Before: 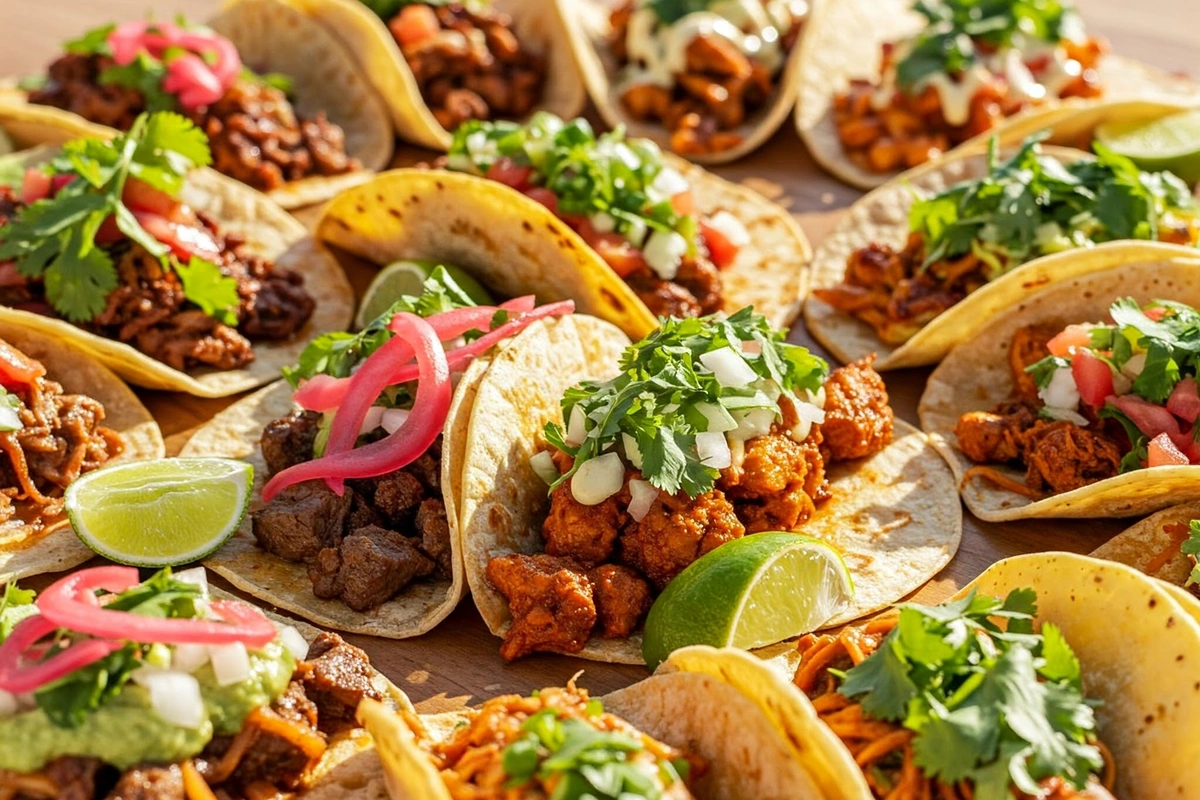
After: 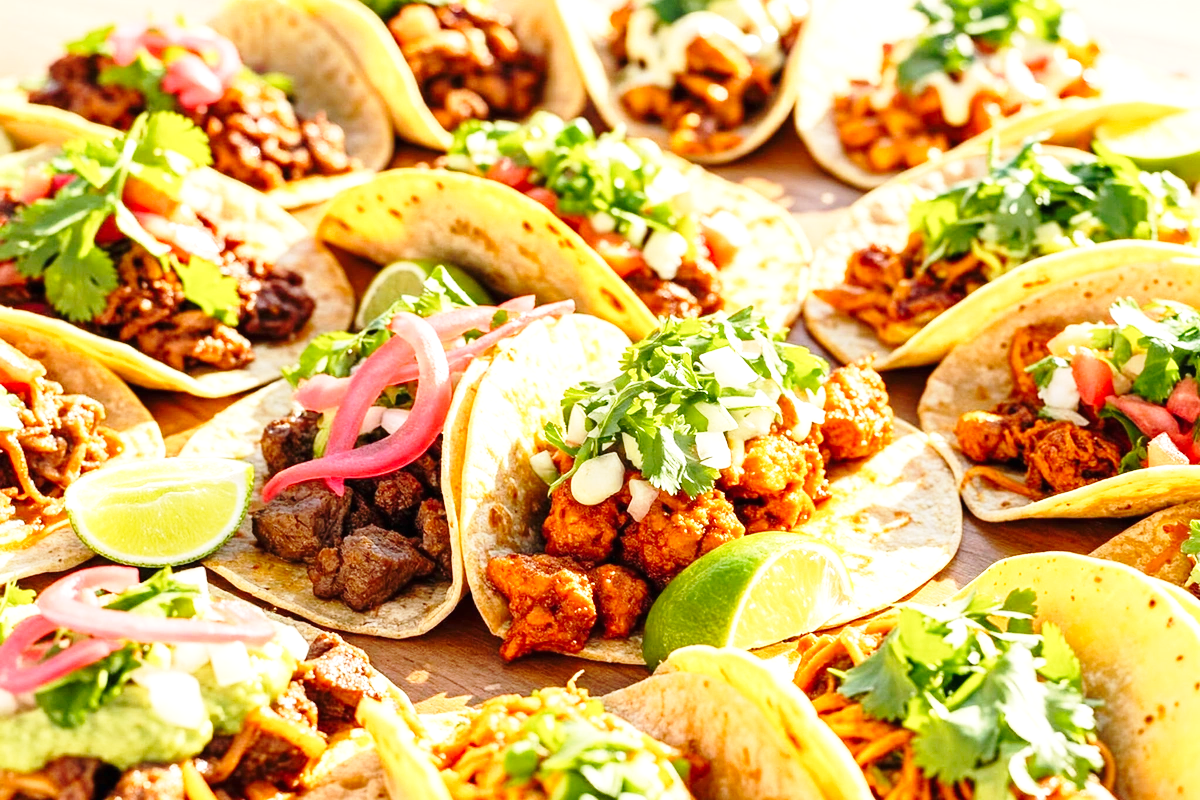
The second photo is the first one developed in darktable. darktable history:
exposure: black level correction 0, exposure 0.7 EV, compensate exposure bias true, compensate highlight preservation false
base curve: curves: ch0 [(0, 0) (0.028, 0.03) (0.121, 0.232) (0.46, 0.748) (0.859, 0.968) (1, 1)], preserve colors none
